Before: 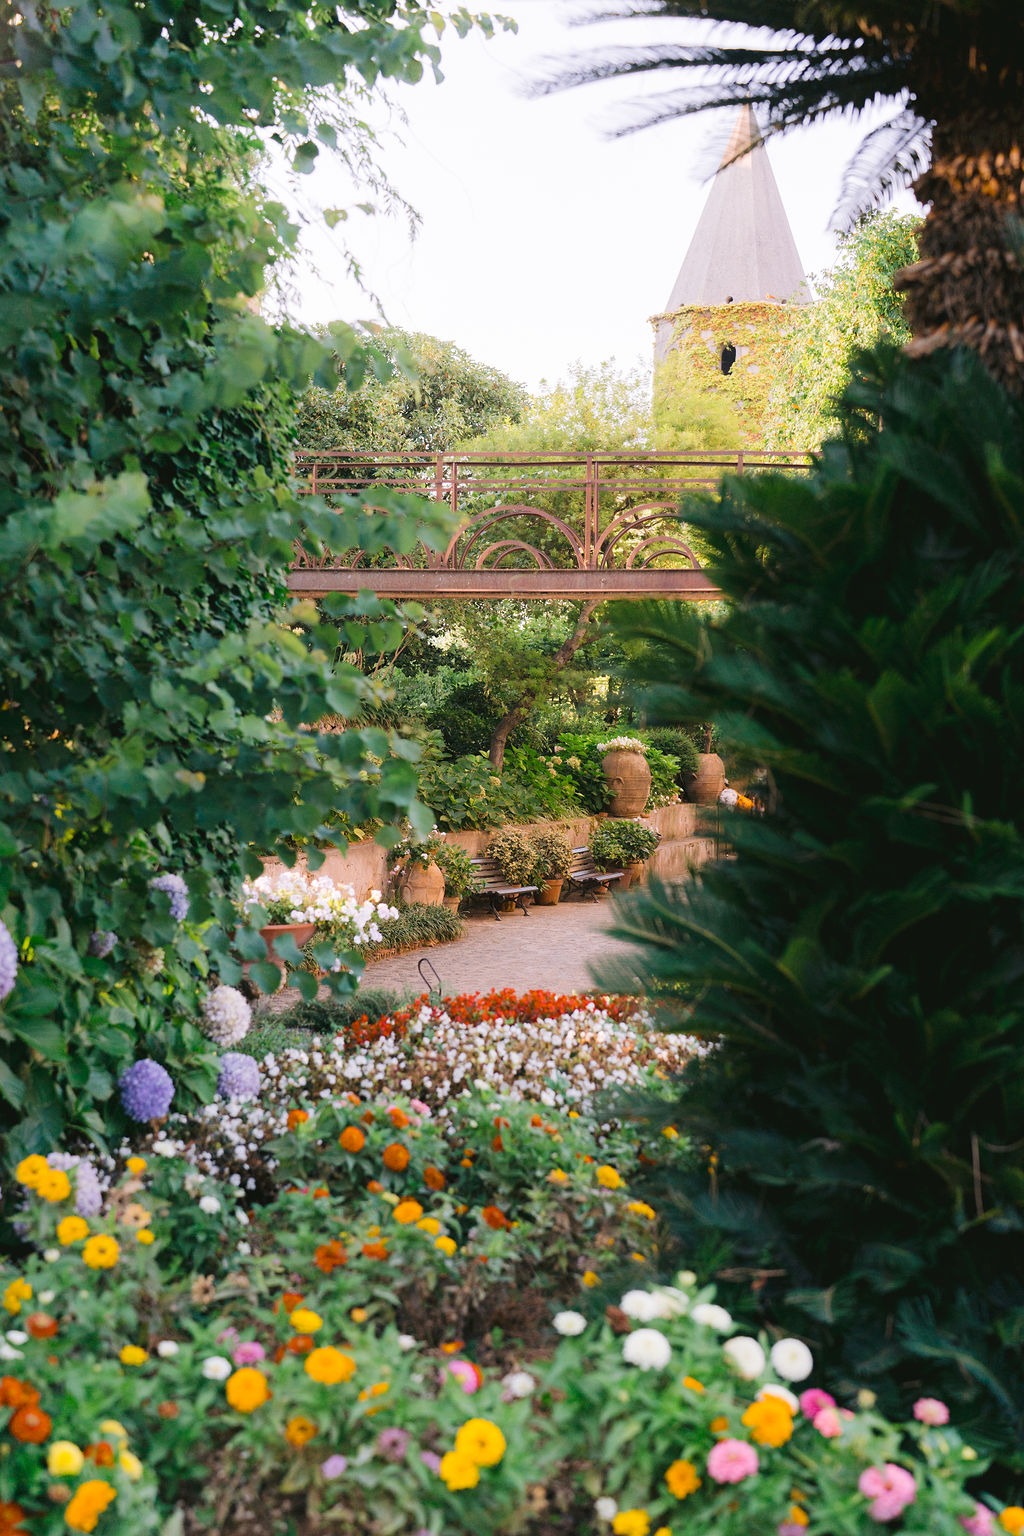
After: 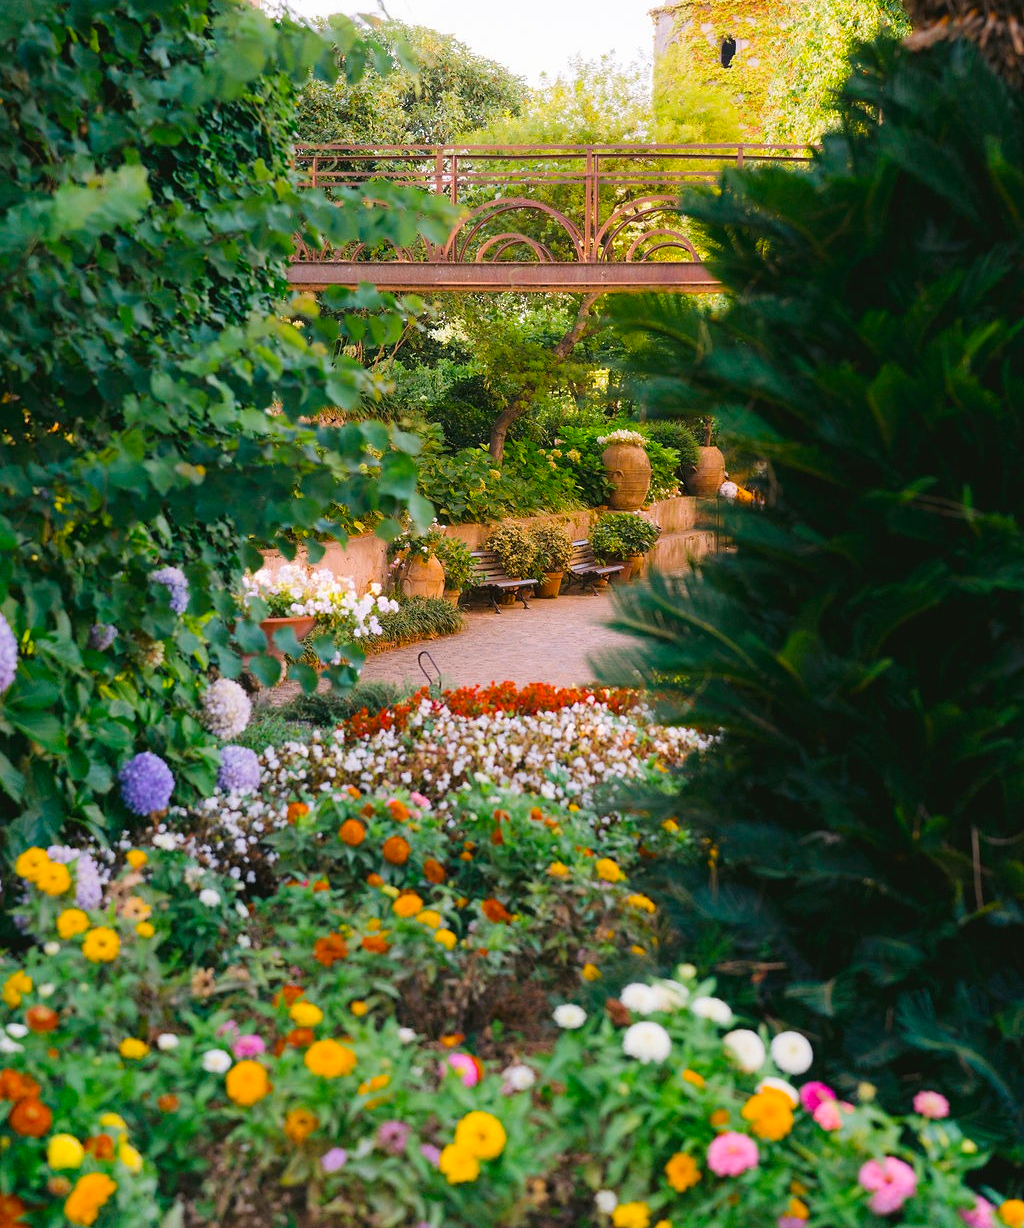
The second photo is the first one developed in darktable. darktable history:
color balance rgb: perceptual saturation grading › global saturation 30%, global vibrance 20%
crop and rotate: top 19.998%
